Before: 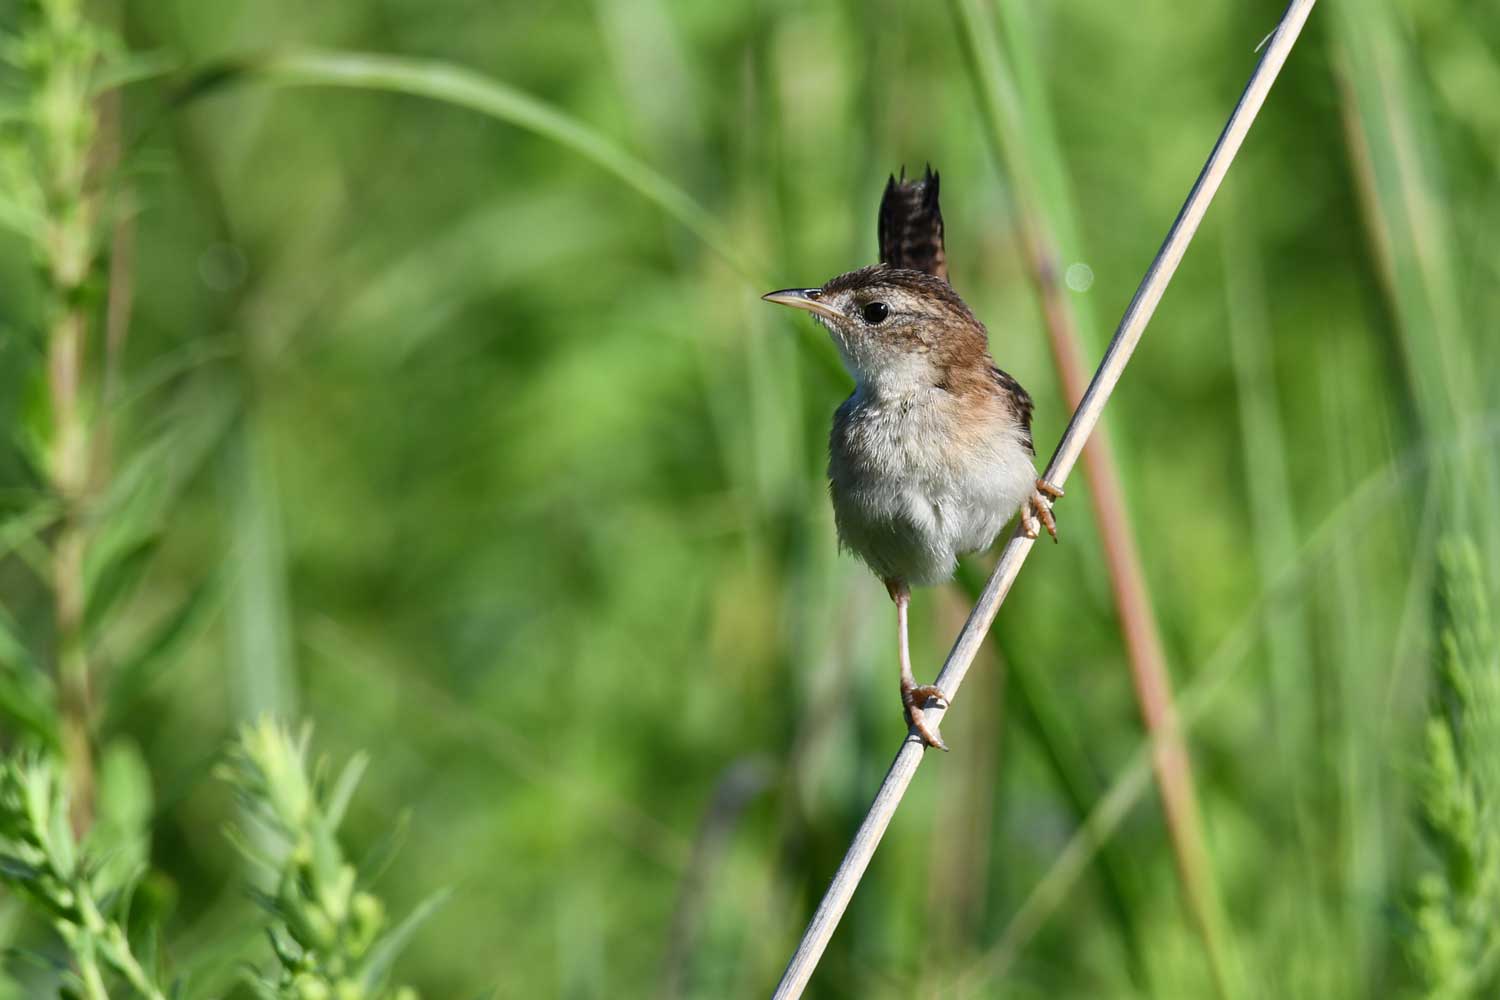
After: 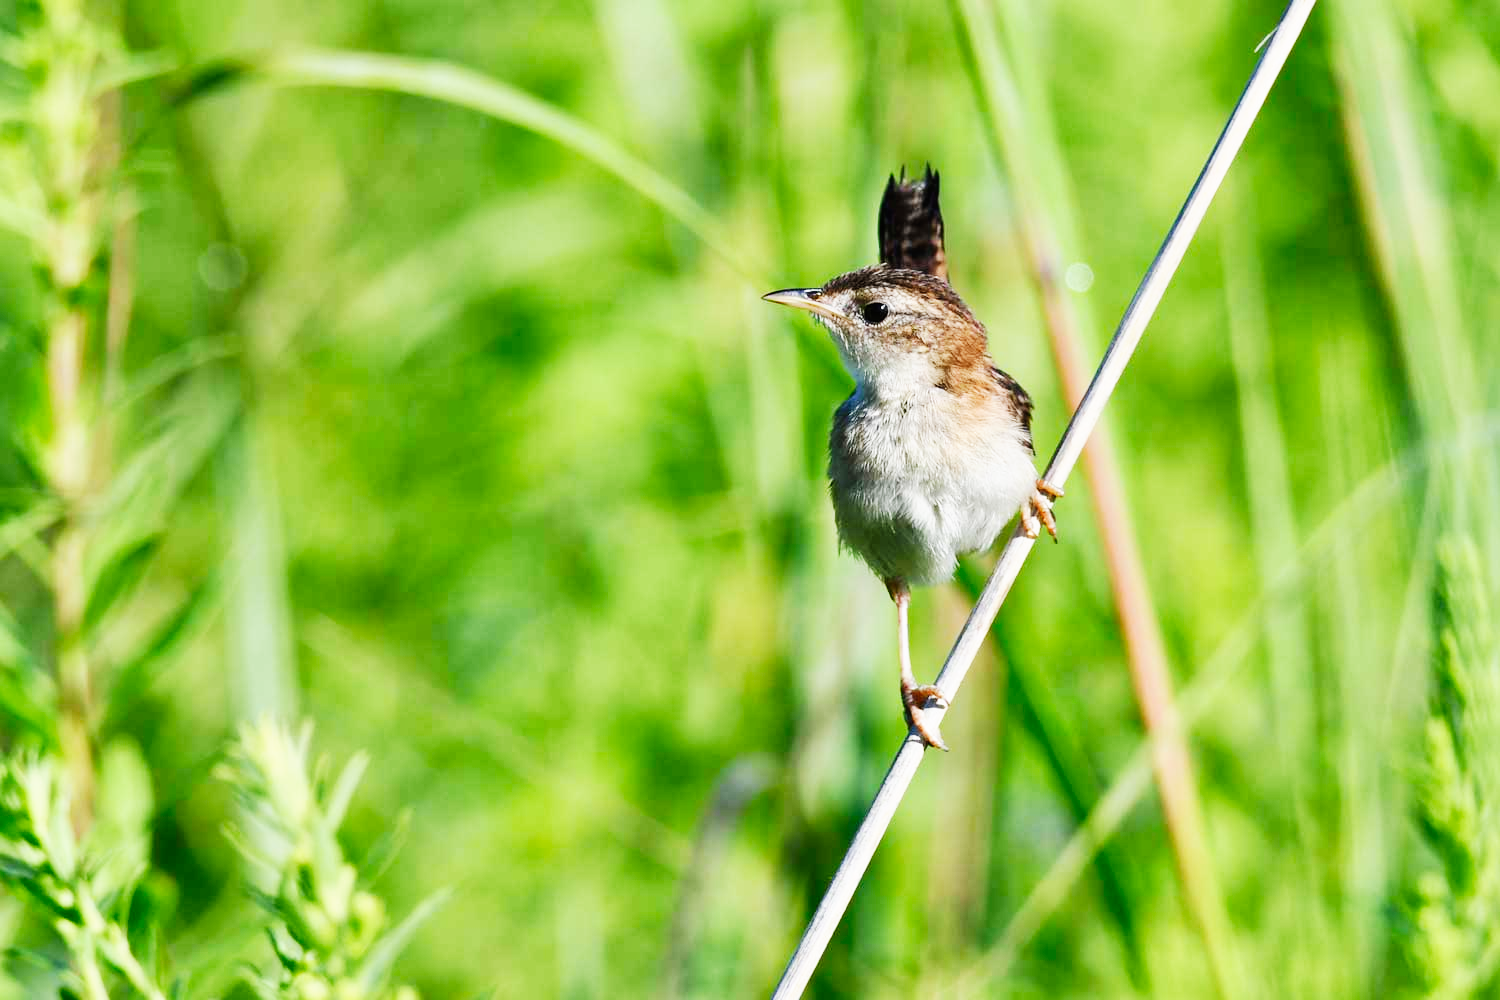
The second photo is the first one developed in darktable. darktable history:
tone equalizer: -8 EV 0.25 EV, -7 EV 0.417 EV, -6 EV 0.417 EV, -5 EV 0.25 EV, -3 EV -0.25 EV, -2 EV -0.417 EV, -1 EV -0.417 EV, +0 EV -0.25 EV, edges refinement/feathering 500, mask exposure compensation -1.57 EV, preserve details guided filter
base curve: curves: ch0 [(0, 0) (0.007, 0.004) (0.027, 0.03) (0.046, 0.07) (0.207, 0.54) (0.442, 0.872) (0.673, 0.972) (1, 1)], preserve colors none
